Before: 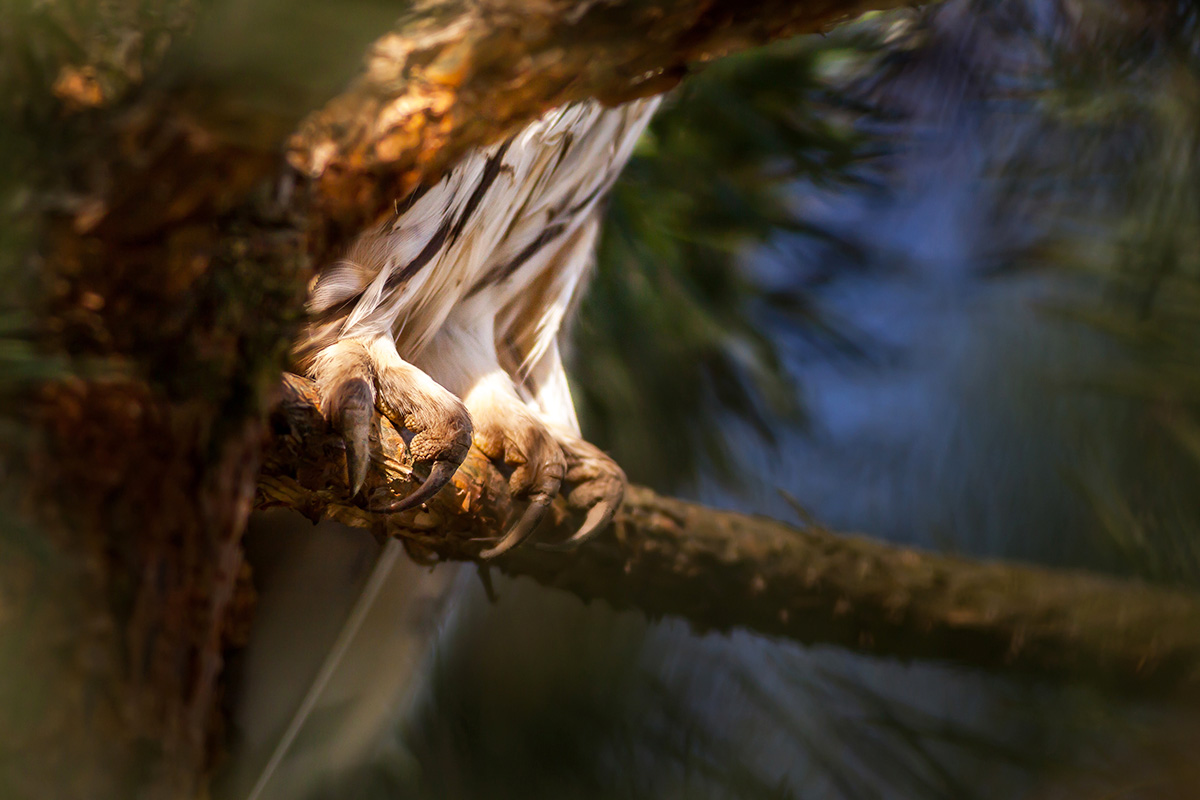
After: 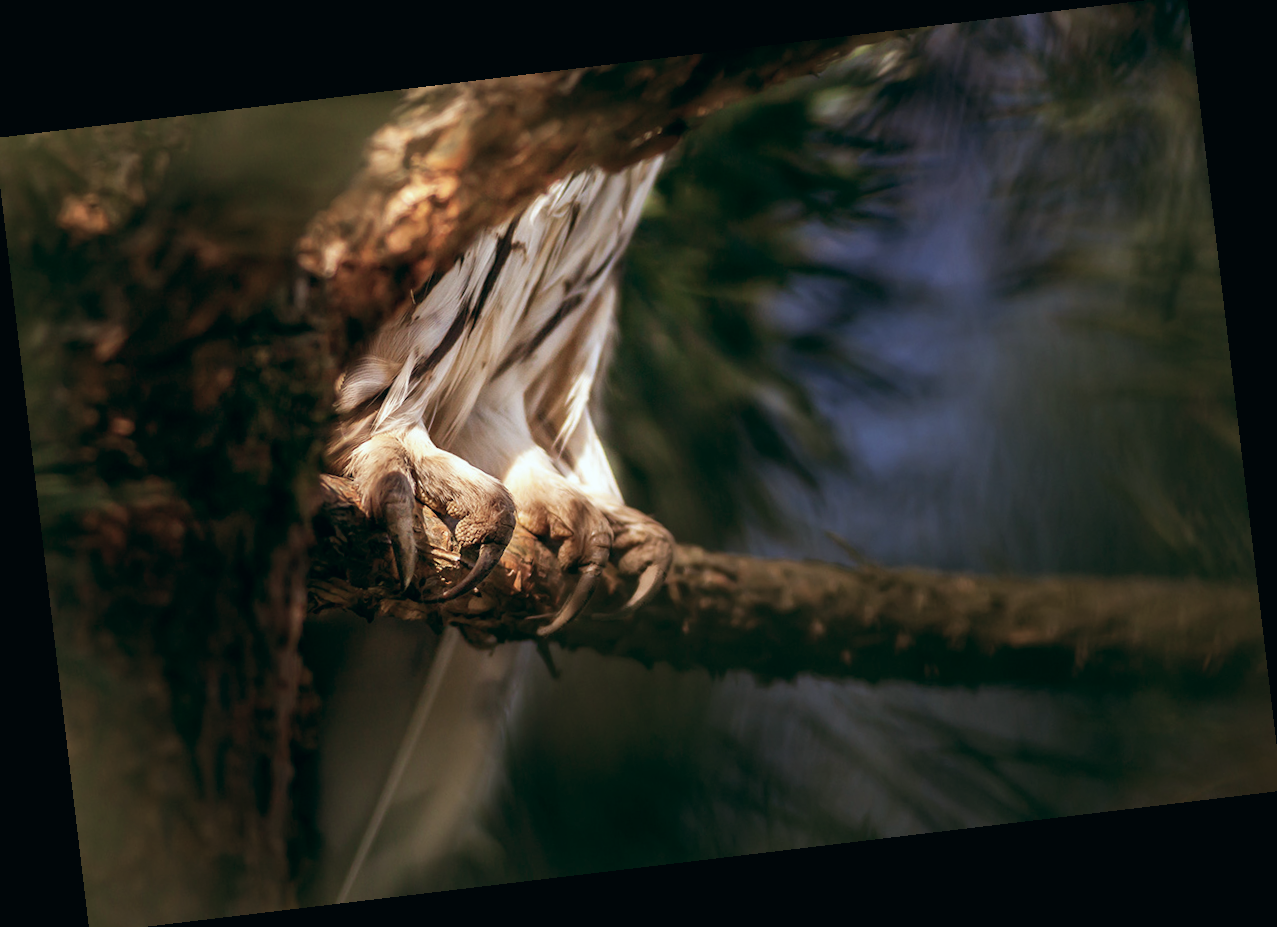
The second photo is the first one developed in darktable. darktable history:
rotate and perspective: rotation -6.83°, automatic cropping off
crop: left 0.434%, top 0.485%, right 0.244%, bottom 0.386%
color balance: lift [1, 0.994, 1.002, 1.006], gamma [0.957, 1.081, 1.016, 0.919], gain [0.97, 0.972, 1.01, 1.028], input saturation 91.06%, output saturation 79.8%
